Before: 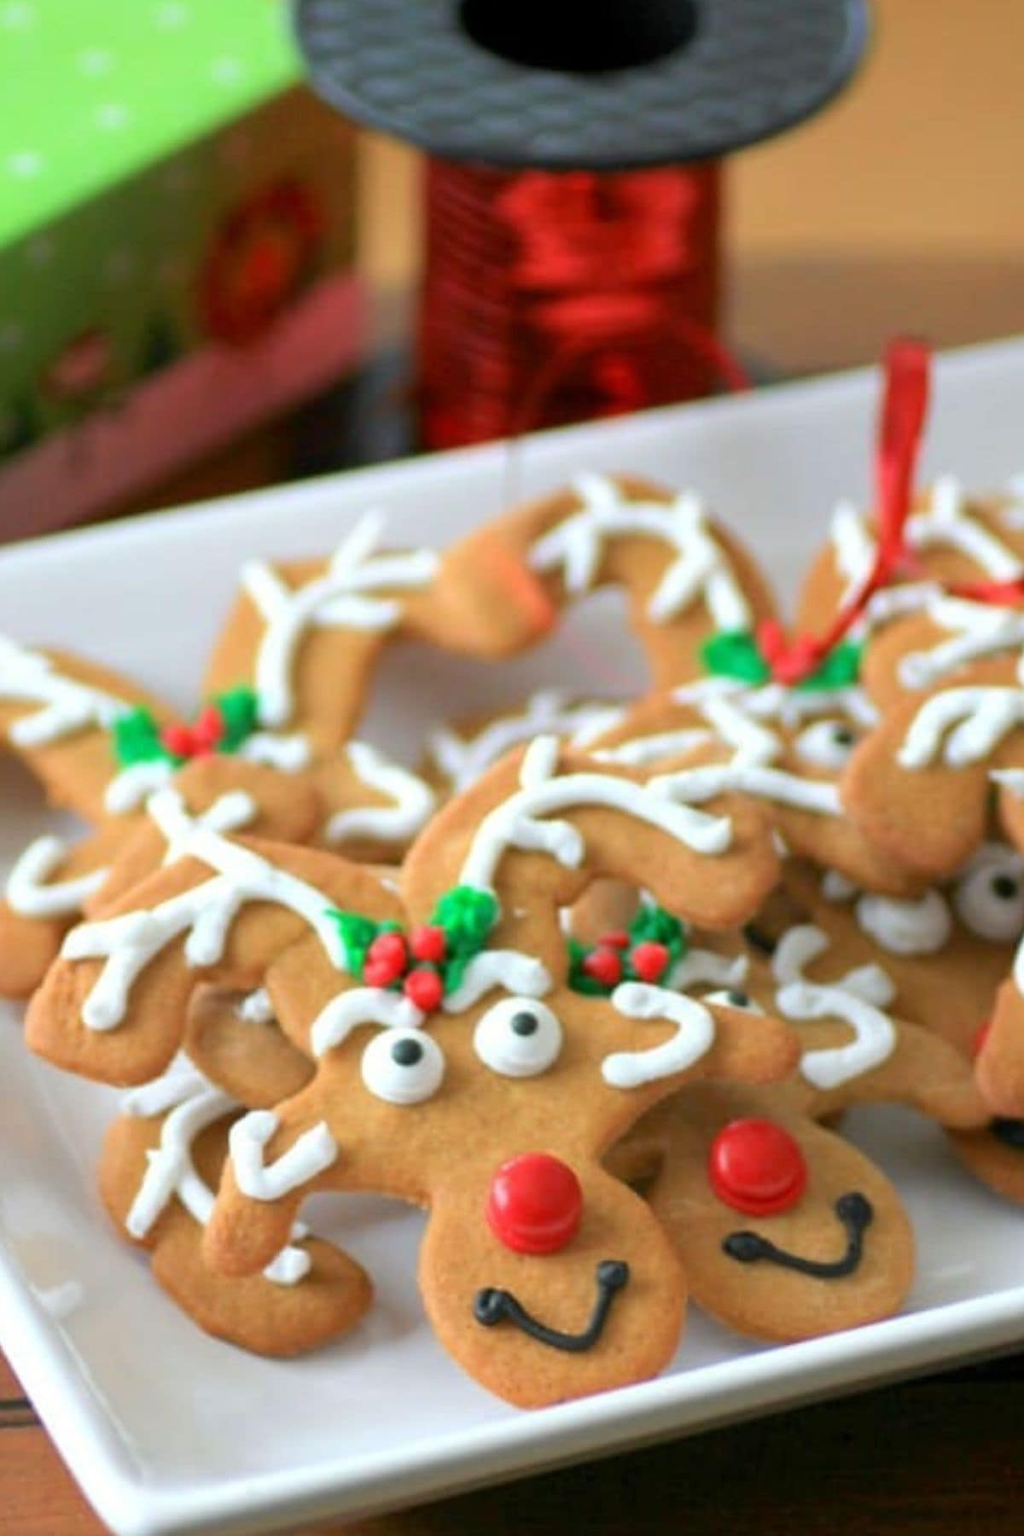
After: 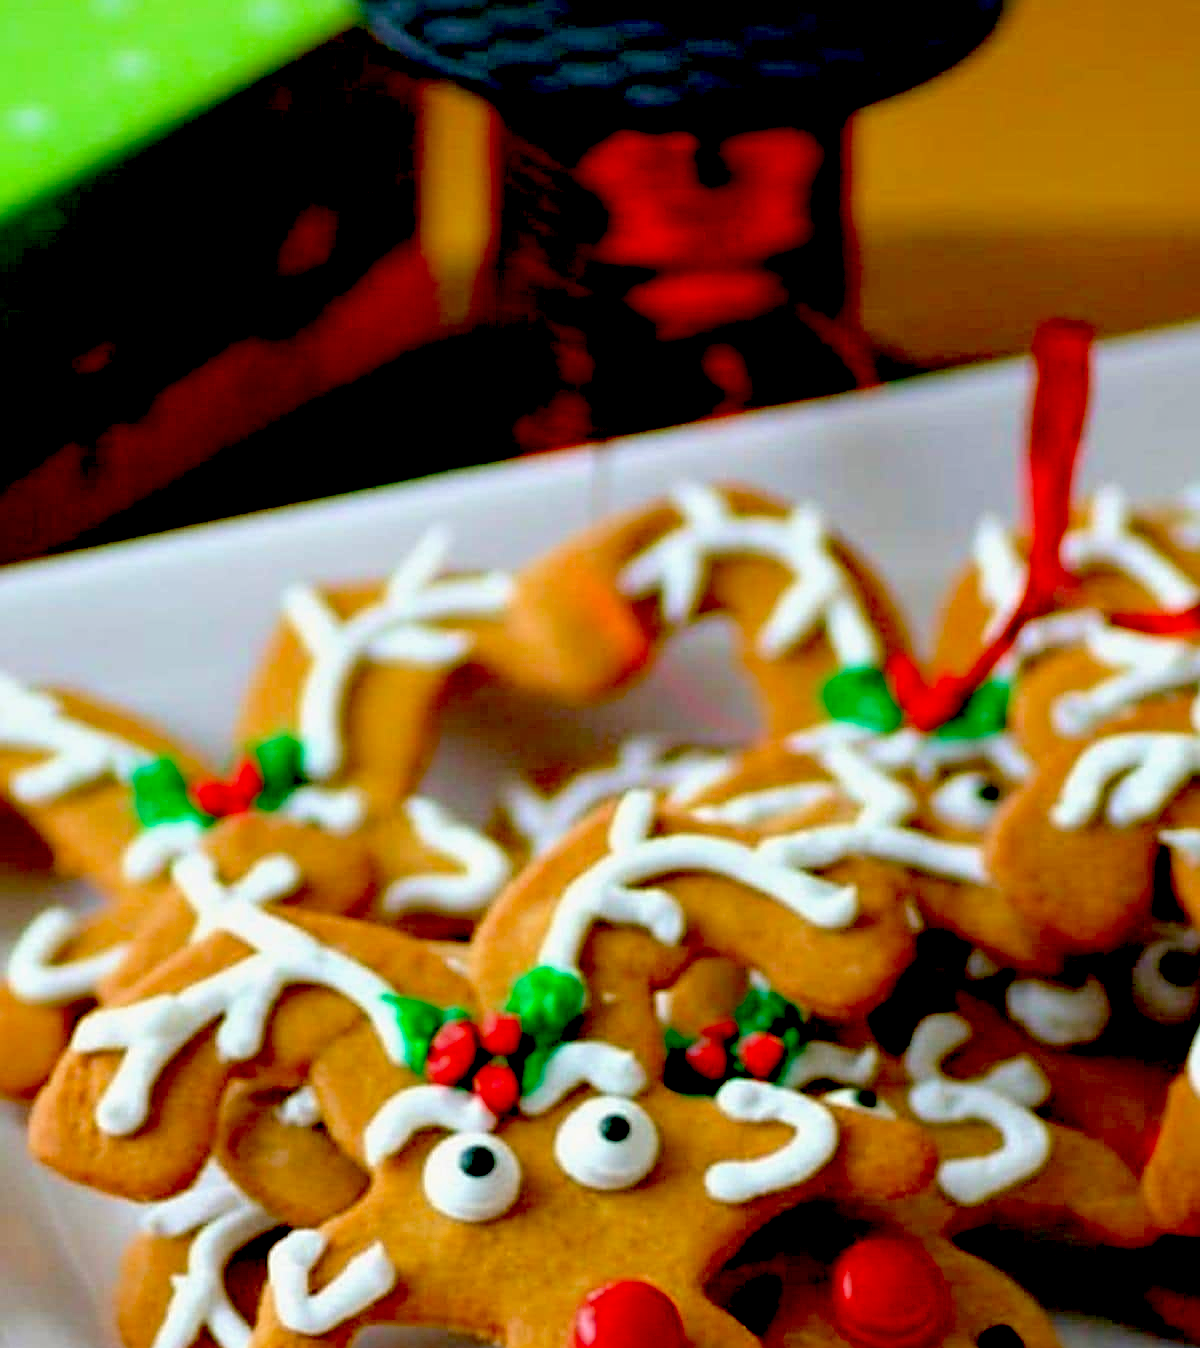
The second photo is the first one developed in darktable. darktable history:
exposure: black level correction 0.099, exposure -0.092 EV, compensate exposure bias true, compensate highlight preservation false
crop: top 4.041%, bottom 21.015%
tone equalizer: on, module defaults
sharpen: on, module defaults
haze removal: compatibility mode true, adaptive false
base curve: preserve colors none
velvia: on, module defaults
